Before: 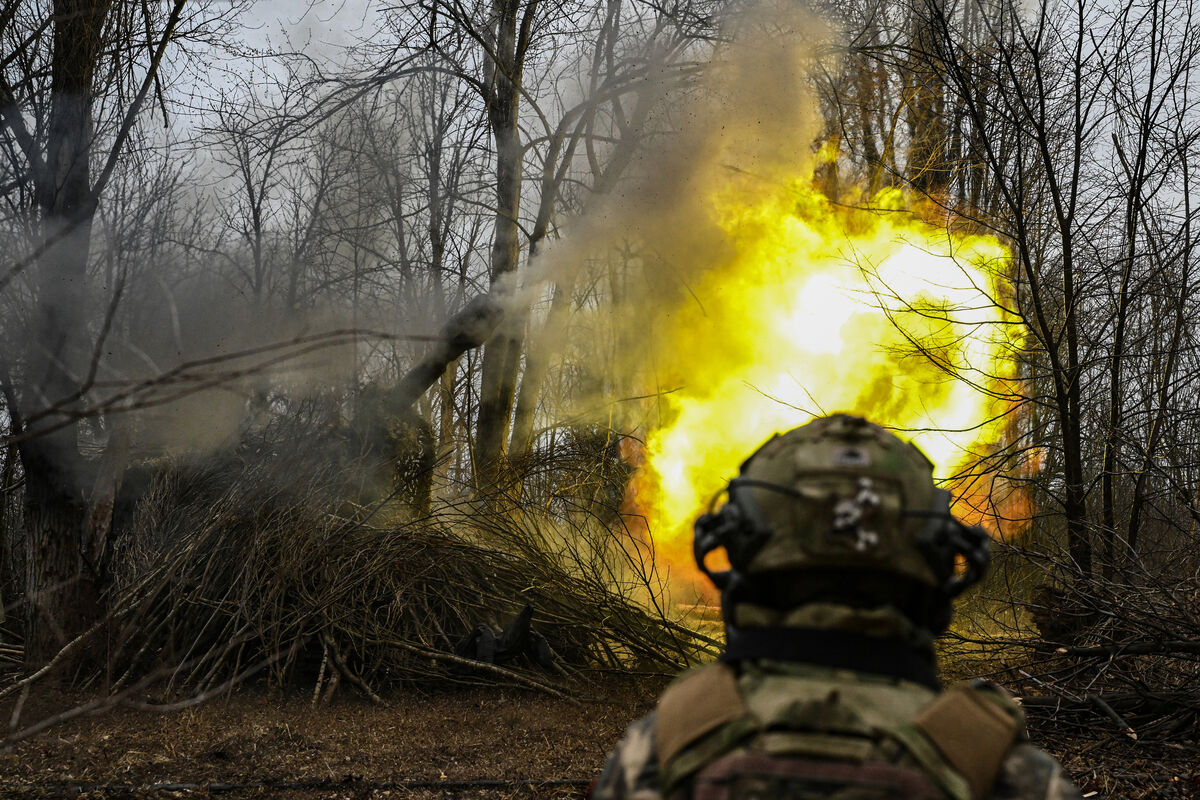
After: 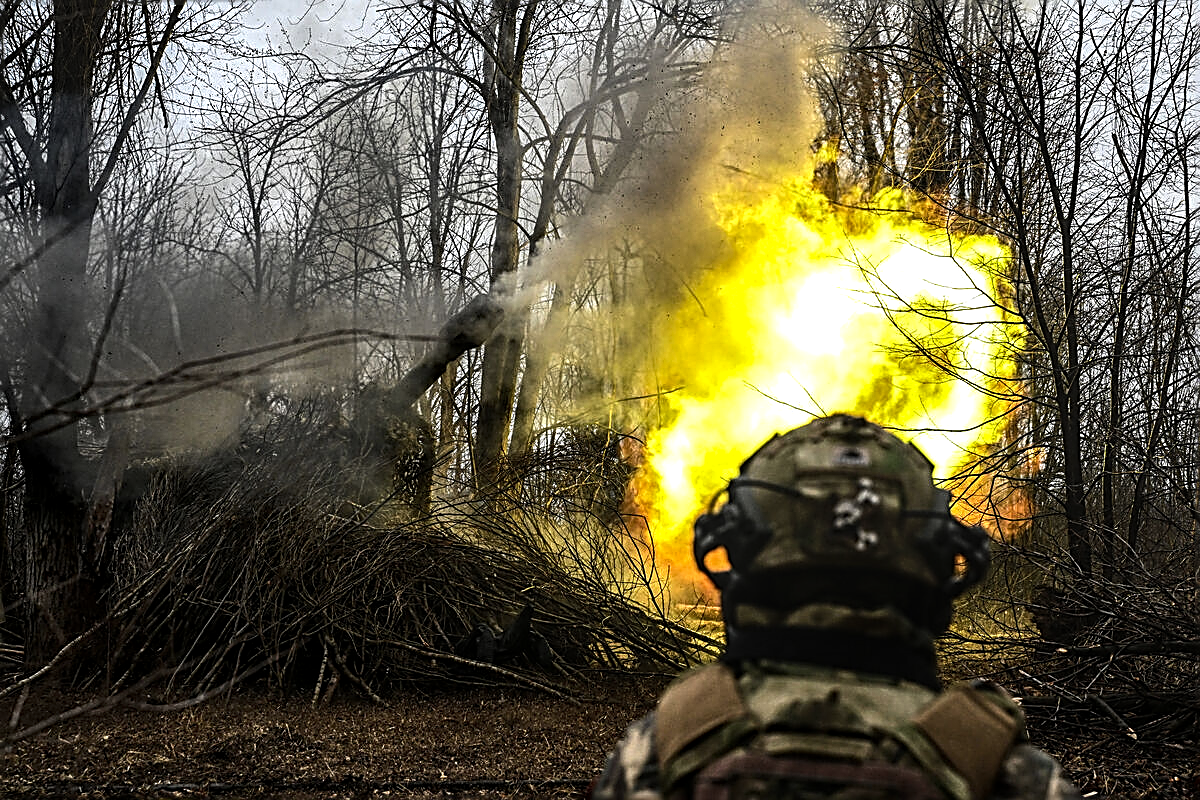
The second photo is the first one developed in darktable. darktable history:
sharpen: amount 0.901
tone equalizer: -8 EV -0.75 EV, -7 EV -0.7 EV, -6 EV -0.6 EV, -5 EV -0.4 EV, -3 EV 0.4 EV, -2 EV 0.6 EV, -1 EV 0.7 EV, +0 EV 0.75 EV, edges refinement/feathering 500, mask exposure compensation -1.57 EV, preserve details no
local contrast: on, module defaults
